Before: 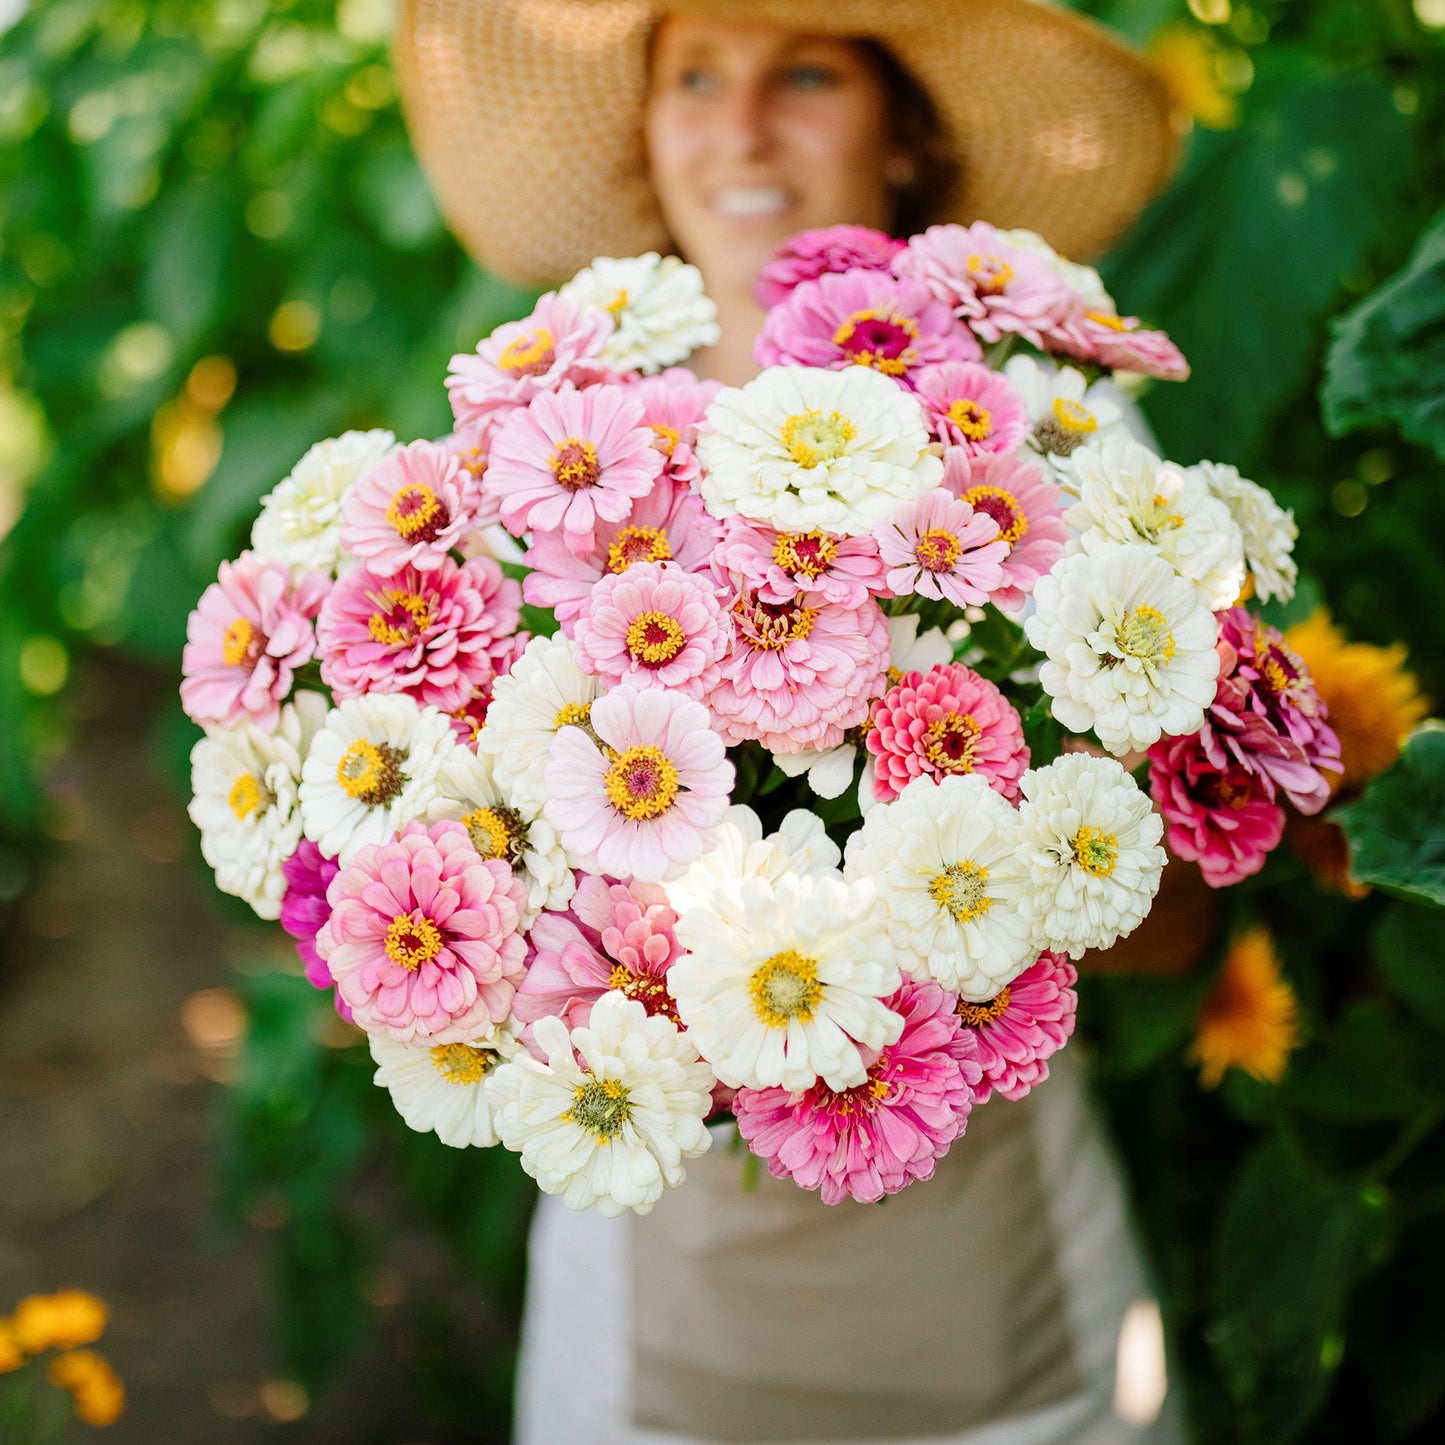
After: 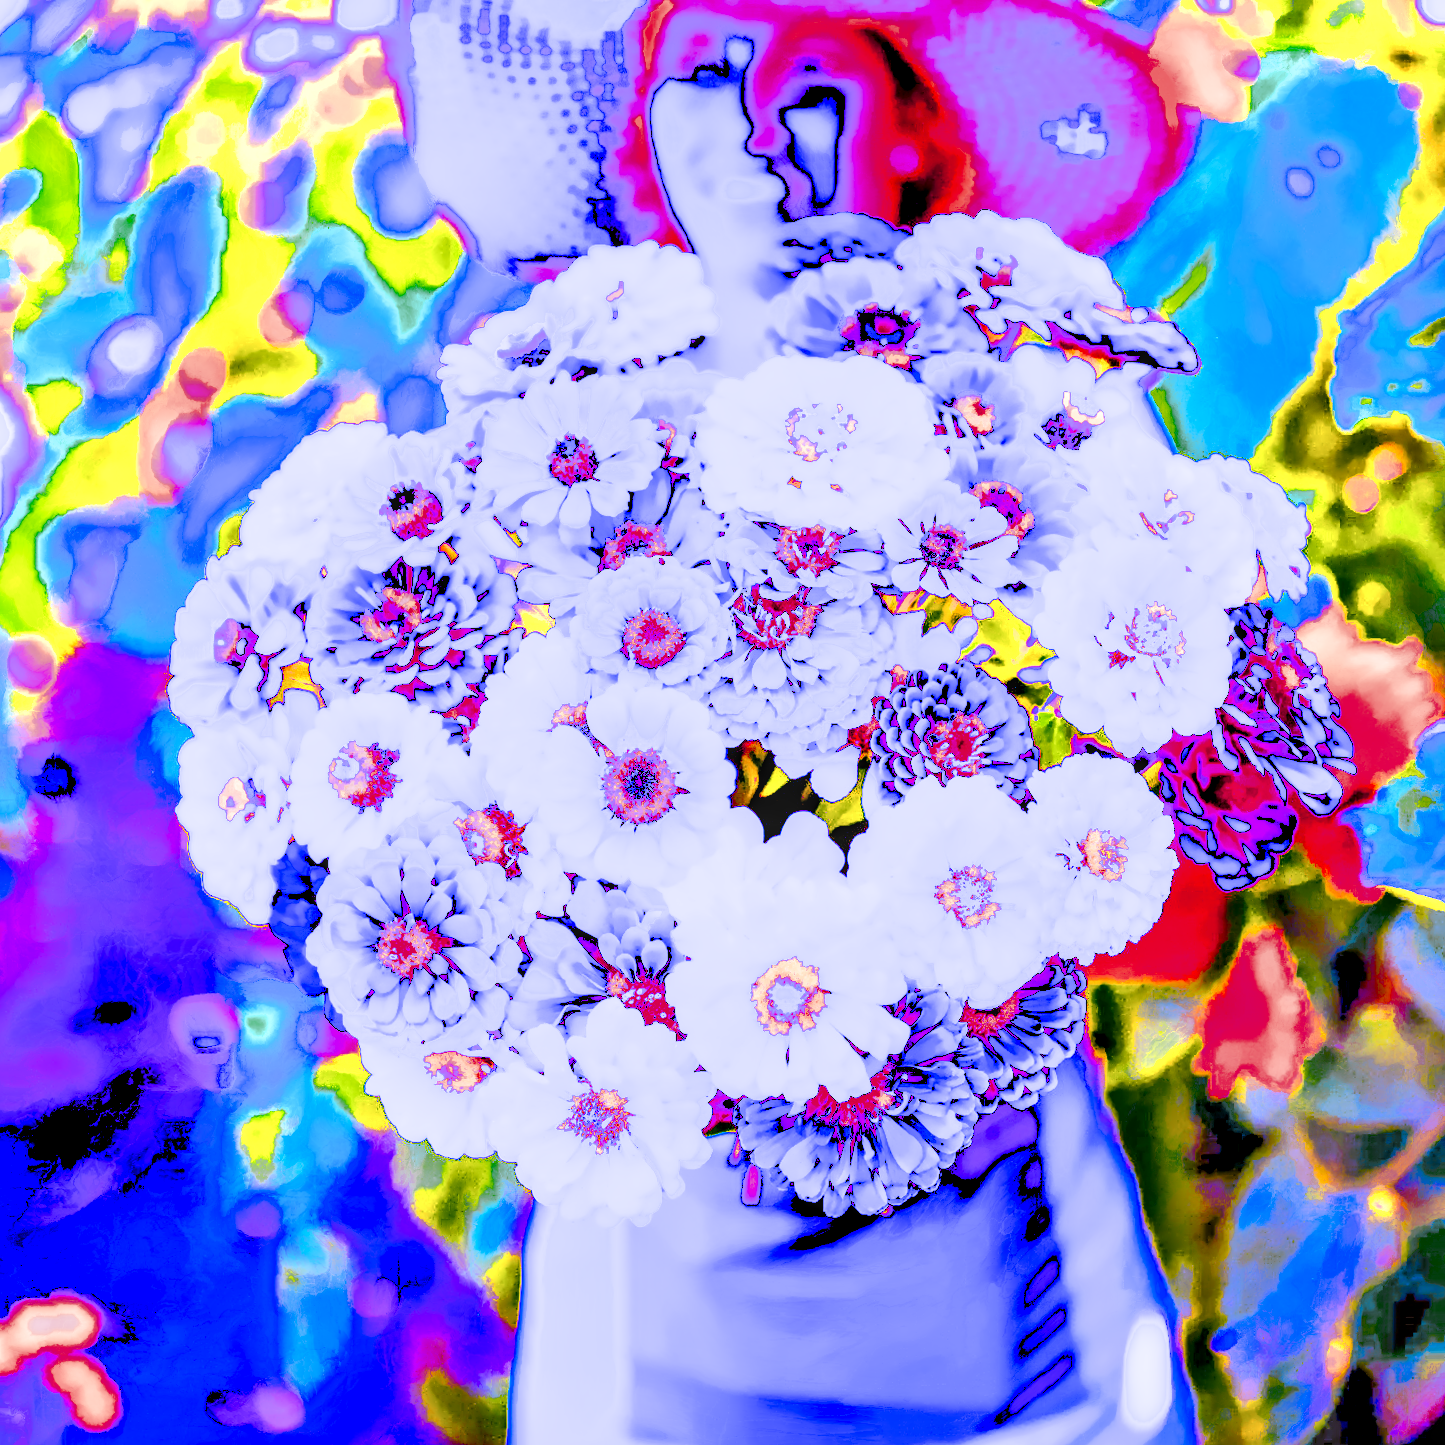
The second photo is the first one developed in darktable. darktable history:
white balance: red 1.777, blue 2.271
highlight reconstruction: on, module defaults
color calibration "_builtin_scene-referred default": illuminant custom, x 0.387, y 0.484, temperature 4302.58 K
exposure "_builtin_scene-referred default": black level correction 0, exposure 0.7 EV, compensate exposure bias true, compensate highlight preservation false
filmic rgb "_builtin_scene-referred default": black relative exposure -7.65 EV, white relative exposure 4.56 EV, hardness 3.61
local contrast: detail 130%
color zones: curves: ch0 [(0.004, 0.305) (0.261, 0.623) (0.389, 0.399) (0.708, 0.571) (0.947, 0.34)]; ch1 [(0.025, 0.645) (0.229, 0.584) (0.326, 0.551) (0.484, 0.262) (0.757, 0.643)]
color balance: contrast 6.48%, output saturation 113.3%
lens correction: scale 1.02, crop 1.61, focal 55, aperture 5.6, distance 1.03, camera "Canon EOS 2000D", lens "EF-S18-55mm f/4-5.6 IS STM"
exposure: black level correction -0.002, exposure 0.708 EV, compensate exposure bias true, compensate highlight preservation false
color calibration: illuminant custom, x 0.379, y 0.481, temperature 4443.07 K
denoise (profiled): patch size 2, preserve shadows 1.04, bias correction -0.287, scattering 0.242, a [-1, 0, 0], b [0, 0, 0], y [[0.5 ×7] ×4, [0.539, 0.511, 0.491, 0.503, 0.523, 0.58, 0.597], [0.5 ×7]], compensate highlight preservation false
filmic rgb: black relative exposure -8.54 EV, white relative exposure 5.52 EV, hardness 3.39, contrast 1.016
tone equalizer: -8 EV -0.528 EV, -7 EV -0.319 EV, -6 EV -0.083 EV, -5 EV 0.413 EV, -4 EV 0.985 EV, -3 EV 0.791 EV, -2 EV -0.01 EV, -1 EV 0.14 EV, +0 EV -0.012 EV, smoothing 1
diffuse or sharpen: iterations 8, radius span 67, 1st order speed -2.86%, 2nd order speed -3.3%, 3rd order speed -7.25%, 4th order speed 5.93%, central radius 29
color balance rgb: linear chroma grading › highlights 100%, linear chroma grading › global chroma 23.41%, perceptual saturation grading › global saturation 35.38%, hue shift -10.68°, perceptual brilliance grading › highlights 47.25%, perceptual brilliance grading › mid-tones 22.2%, perceptual brilliance grading › shadows -5.93%
